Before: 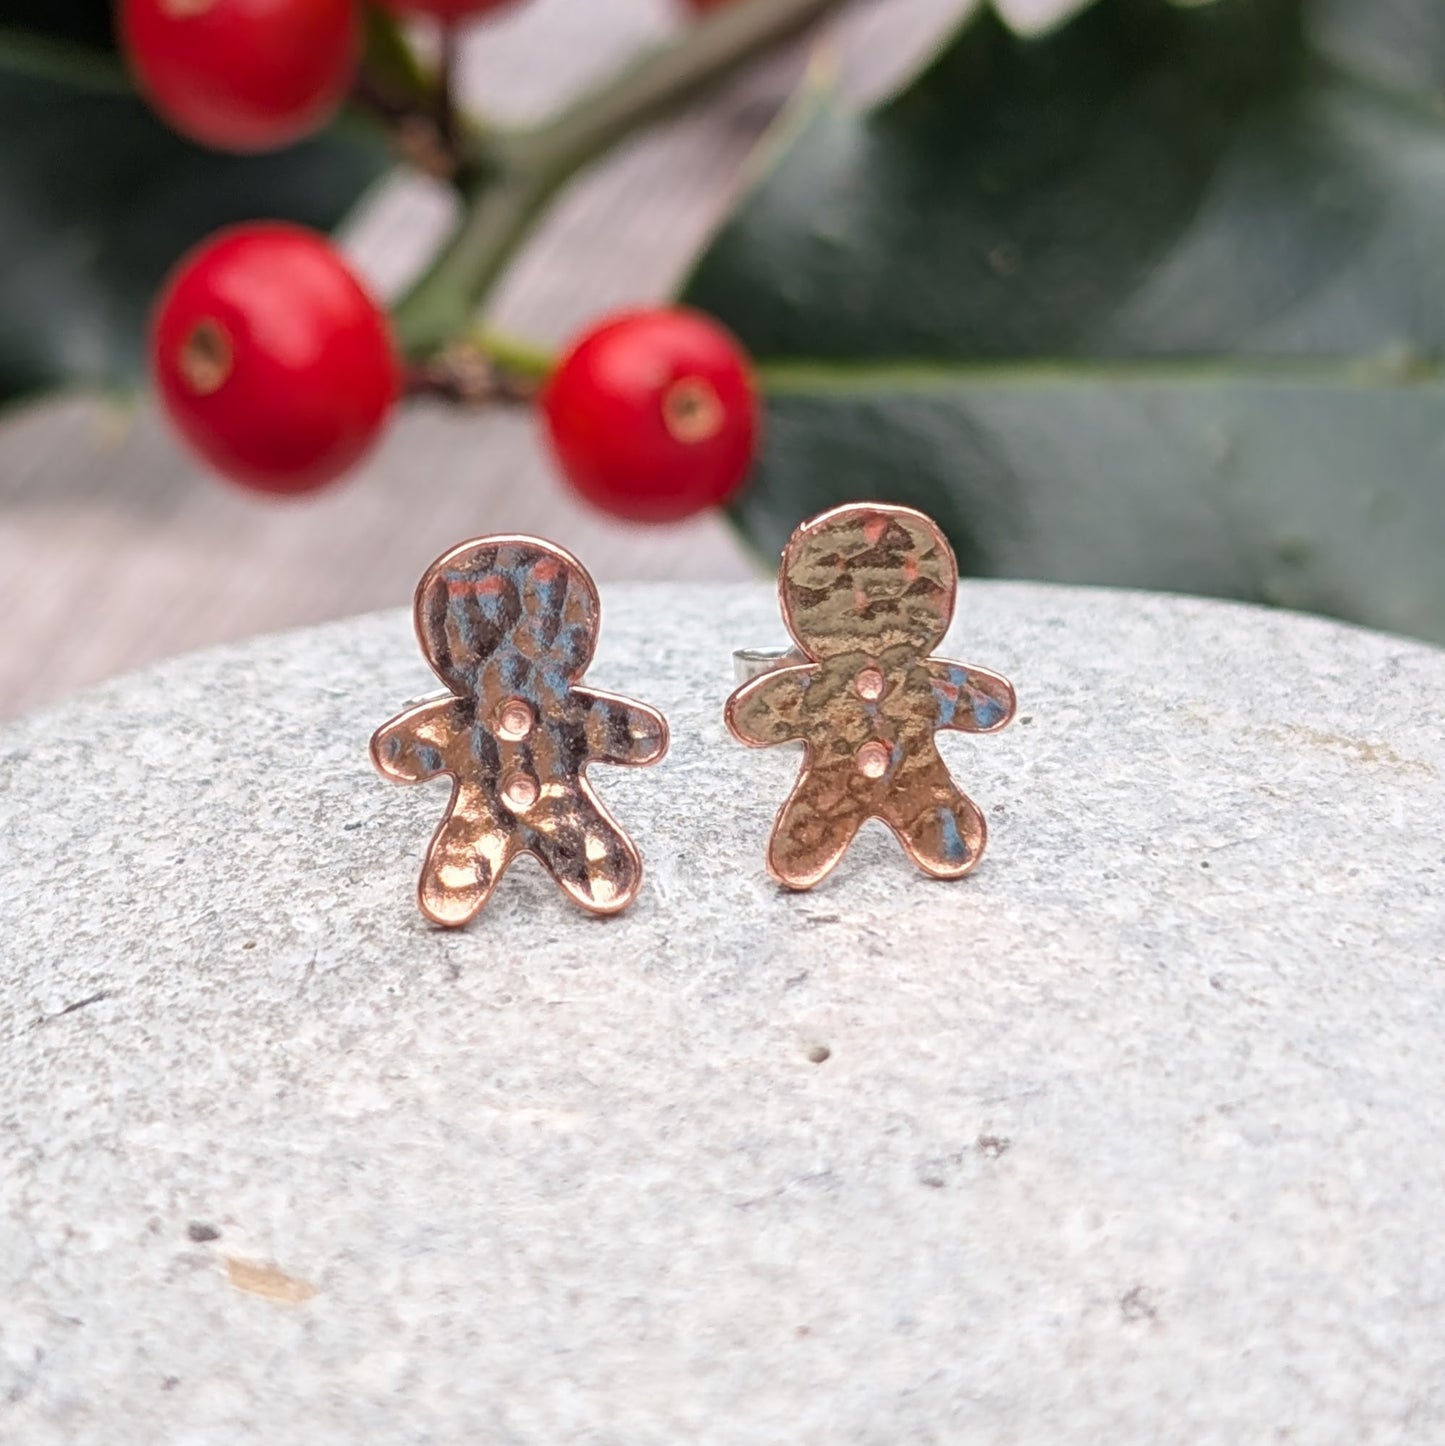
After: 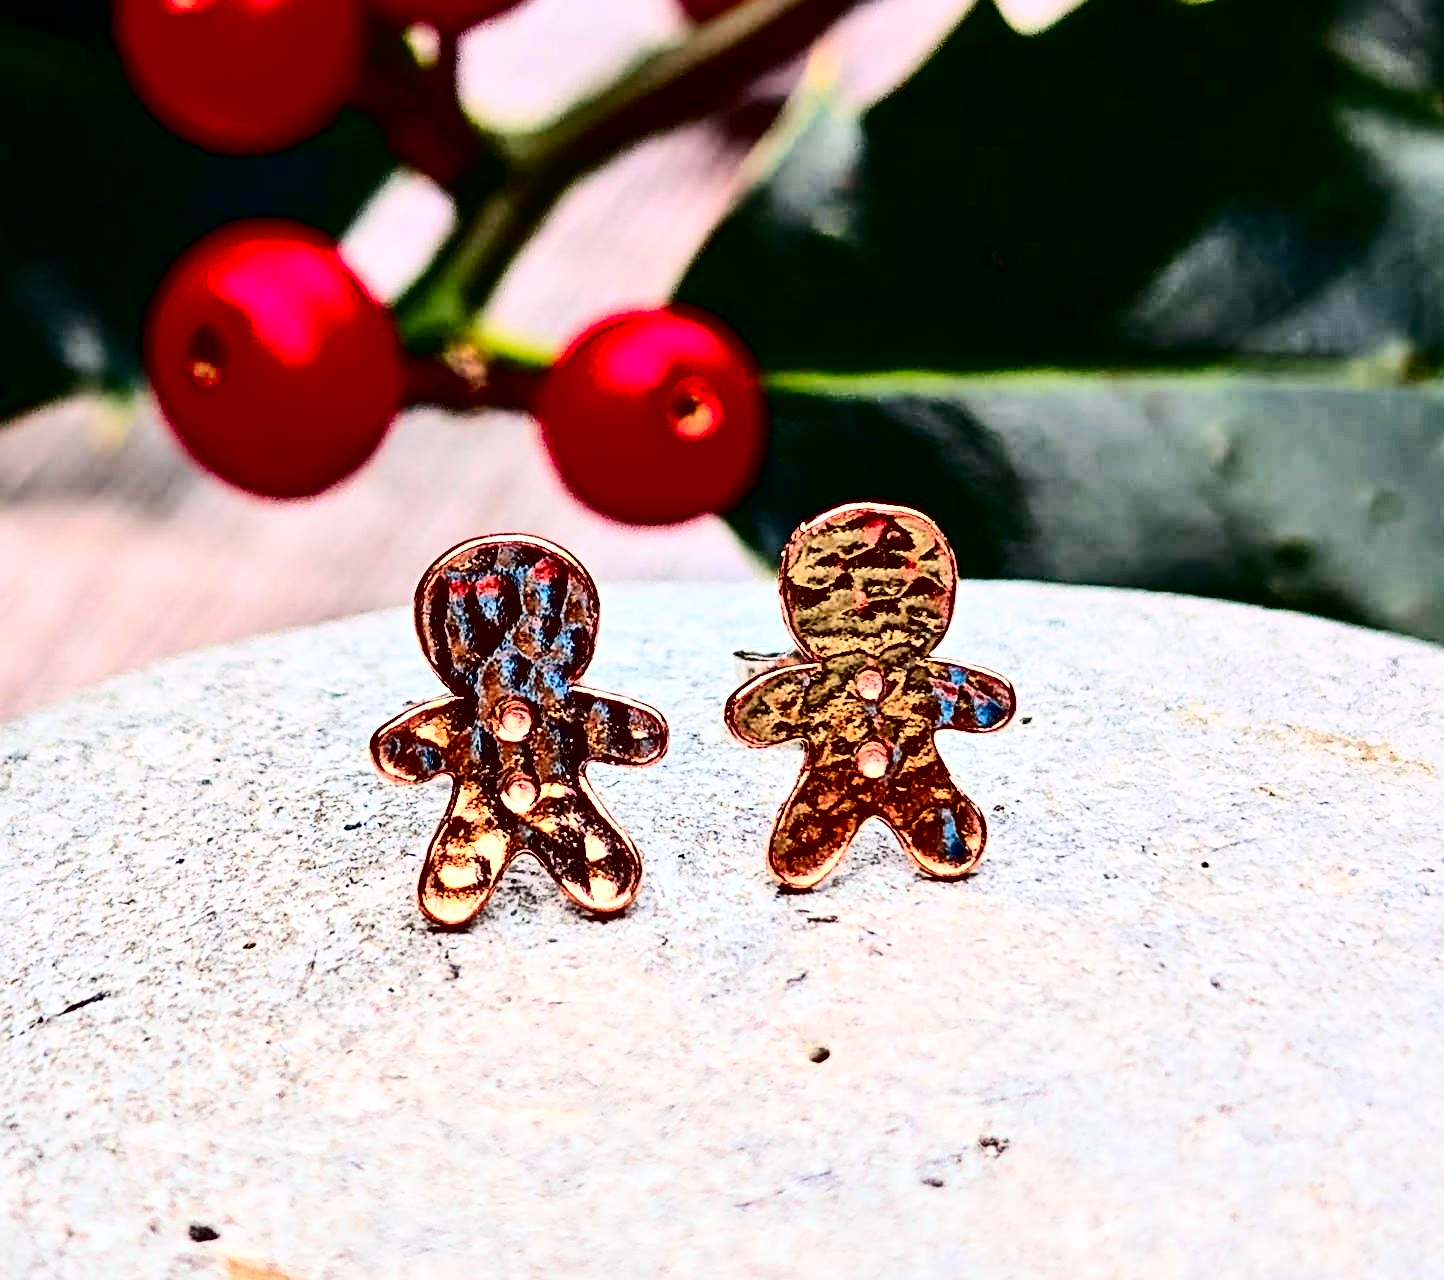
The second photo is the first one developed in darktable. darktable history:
crop and rotate: top 0%, bottom 11.477%
shadows and highlights: shadows 32.19, highlights -31.79, soften with gaussian
sharpen: amount 0.493
tone equalizer: -8 EV 0.993 EV, -7 EV 0.98 EV, -6 EV 1 EV, -5 EV 1.01 EV, -4 EV 1.01 EV, -3 EV 0.745 EV, -2 EV 0.502 EV, -1 EV 0.273 EV
contrast brightness saturation: contrast 0.78, brightness -0.988, saturation 1
contrast equalizer: y [[0.528, 0.548, 0.563, 0.562, 0.546, 0.526], [0.55 ×6], [0 ×6], [0 ×6], [0 ×6]], mix 0.777
